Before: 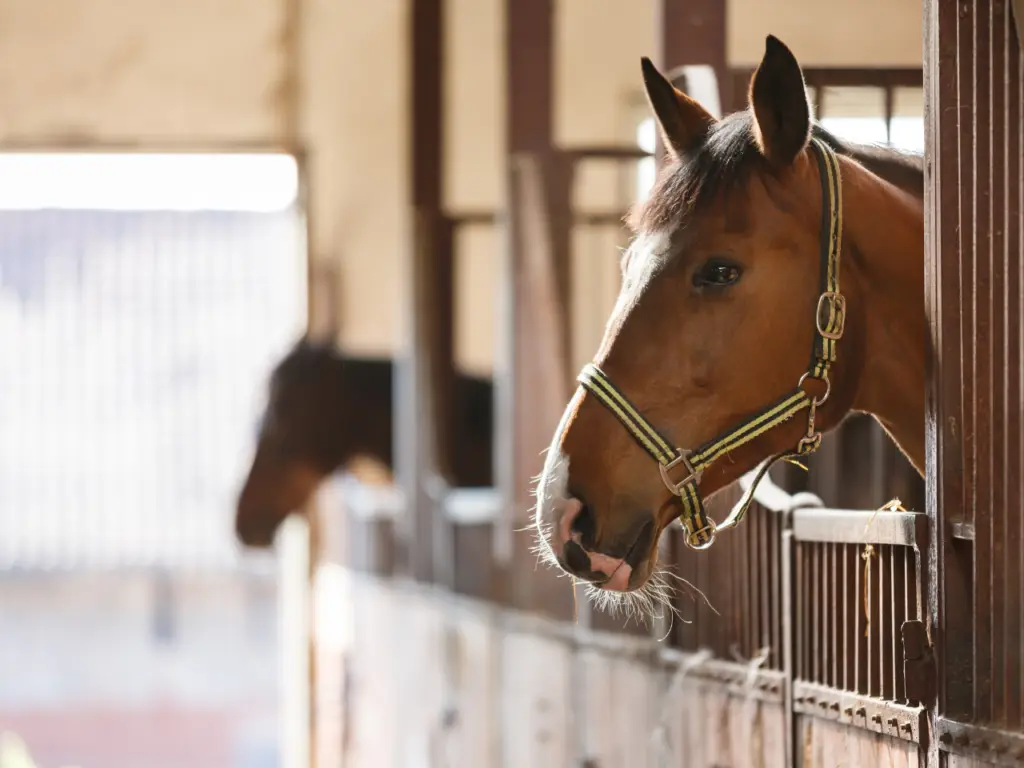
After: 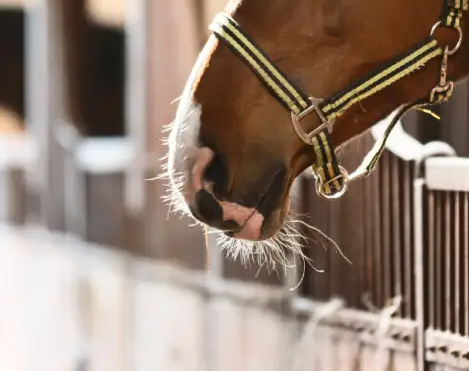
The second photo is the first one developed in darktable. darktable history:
contrast brightness saturation: contrast 0.24, brightness 0.09
tone equalizer: on, module defaults
crop: left 35.976%, top 45.819%, right 18.162%, bottom 5.807%
